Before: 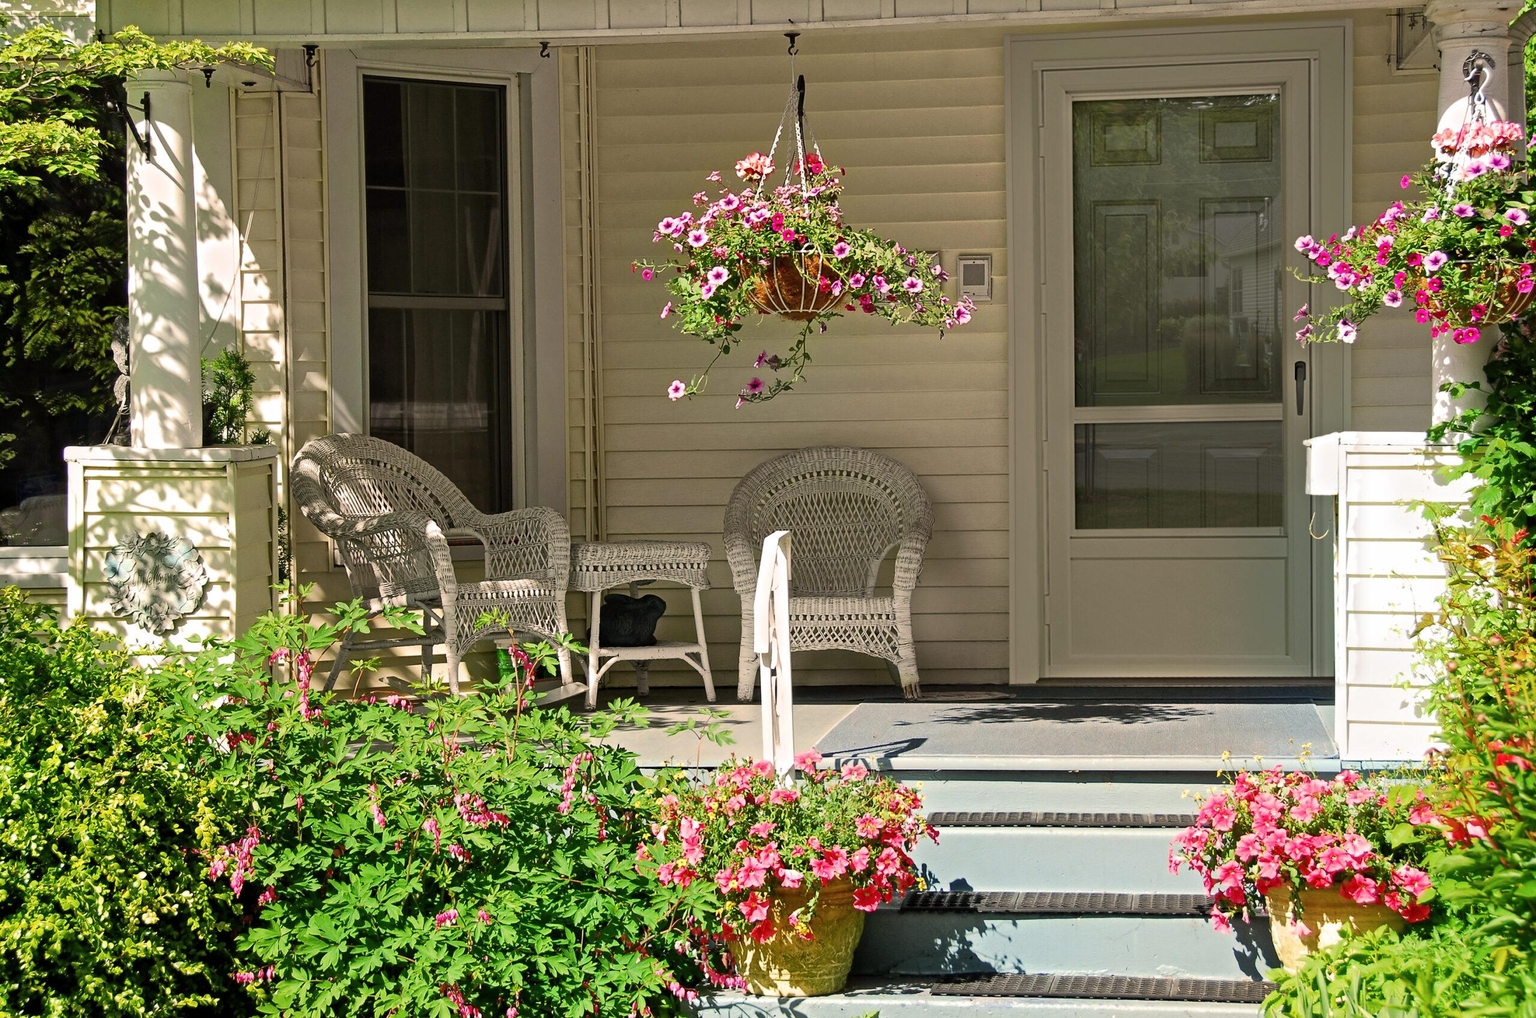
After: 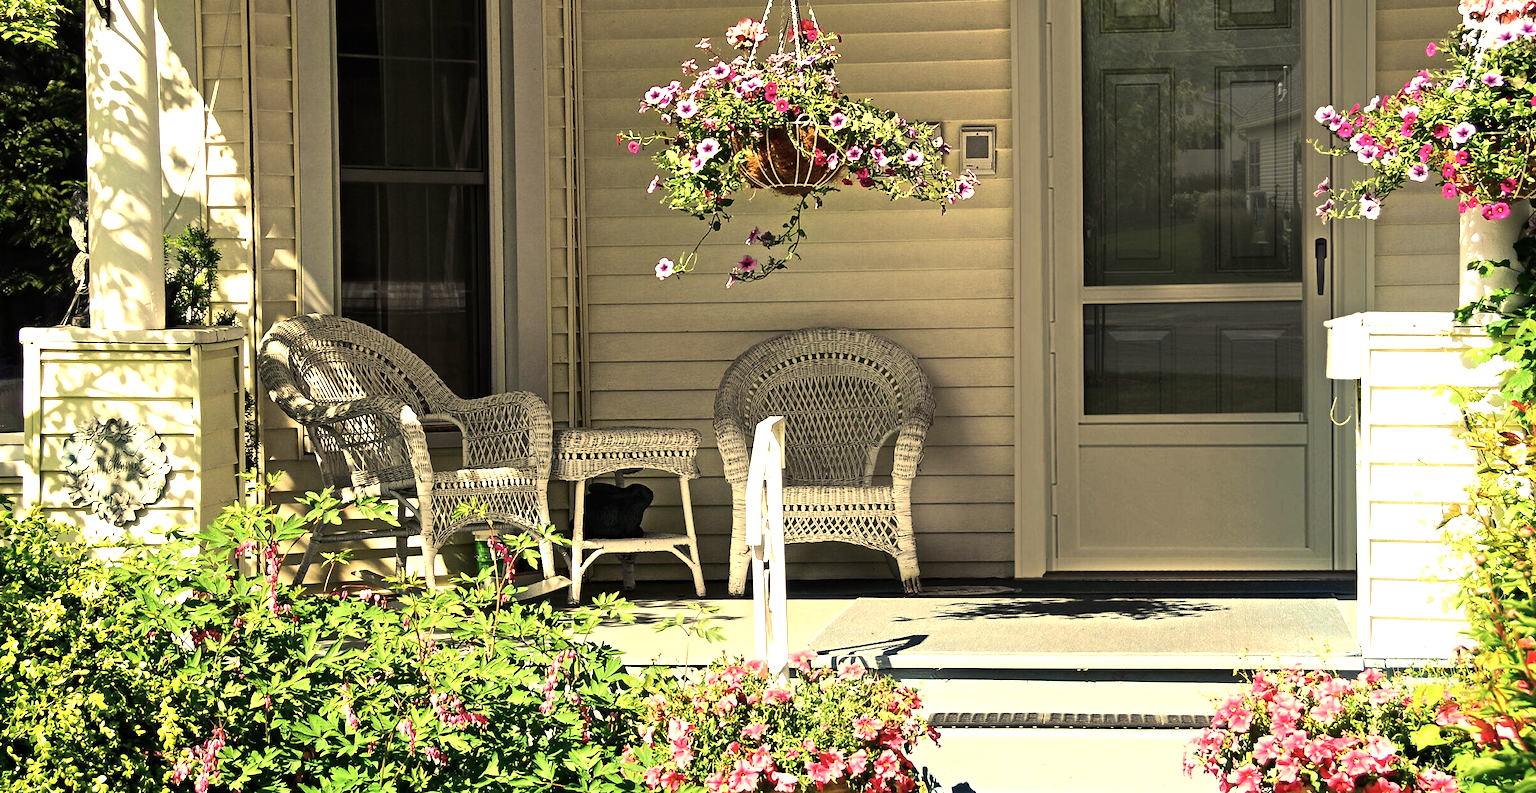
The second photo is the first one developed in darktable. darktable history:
color balance rgb: shadows lift › chroma 2%, shadows lift › hue 263°, highlights gain › chroma 8%, highlights gain › hue 84°, linear chroma grading › global chroma -15%, saturation formula JzAzBz (2021)
crop and rotate: left 2.991%, top 13.302%, right 1.981%, bottom 12.636%
tone equalizer: -8 EV -1.08 EV, -7 EV -1.01 EV, -6 EV -0.867 EV, -5 EV -0.578 EV, -3 EV 0.578 EV, -2 EV 0.867 EV, -1 EV 1.01 EV, +0 EV 1.08 EV, edges refinement/feathering 500, mask exposure compensation -1.57 EV, preserve details no
